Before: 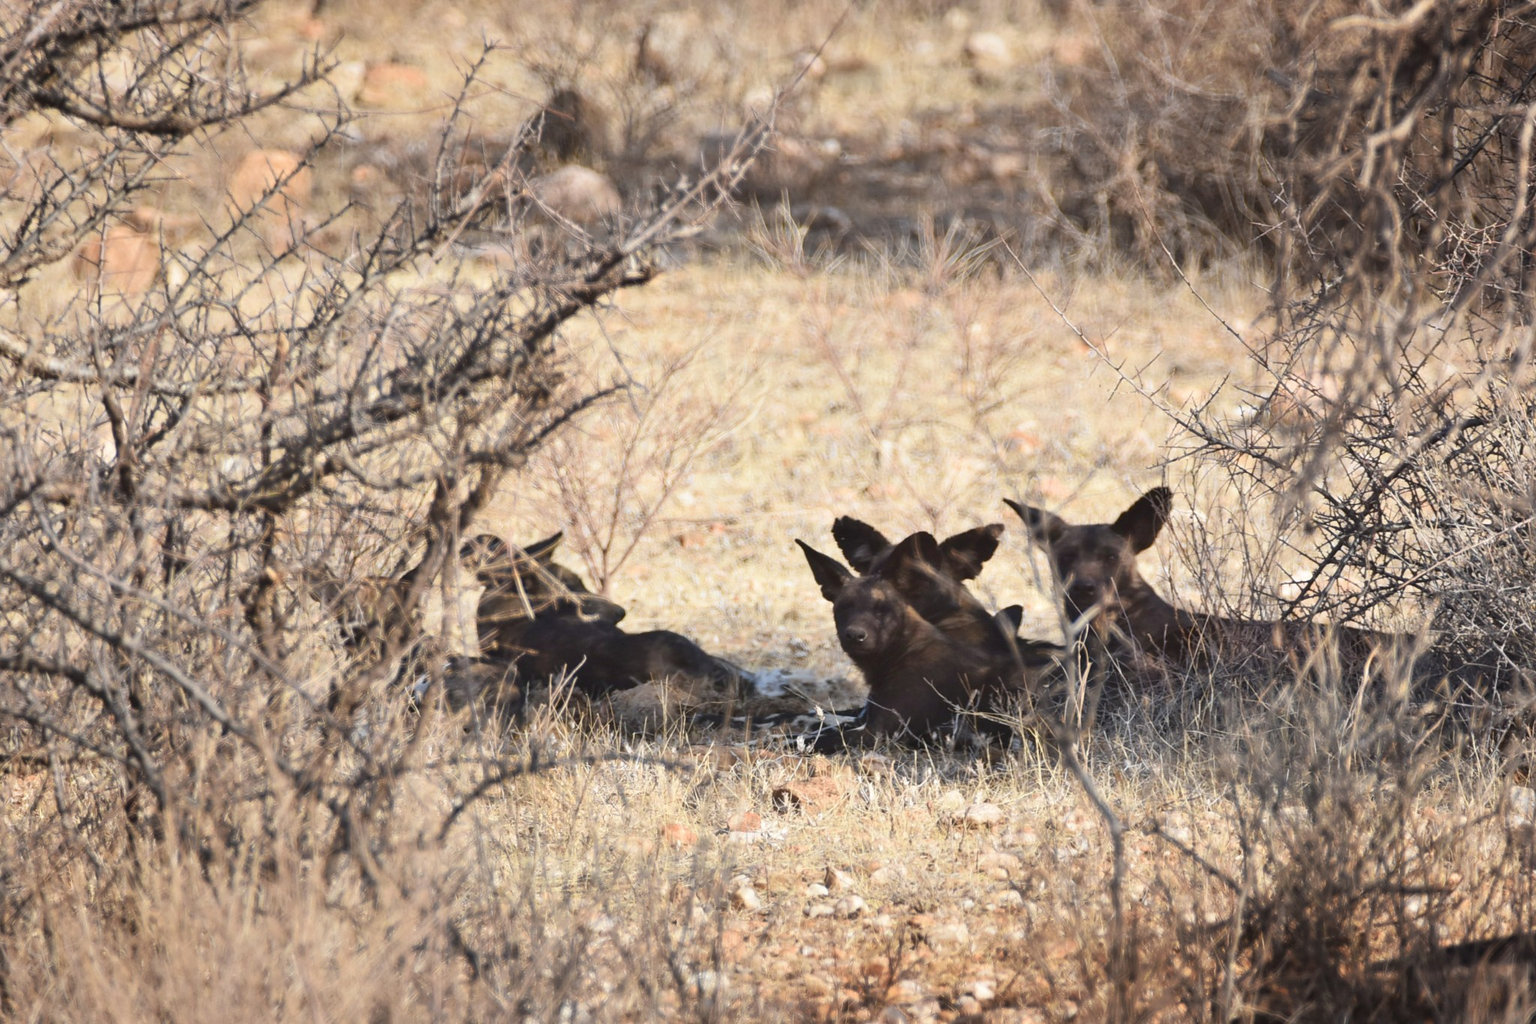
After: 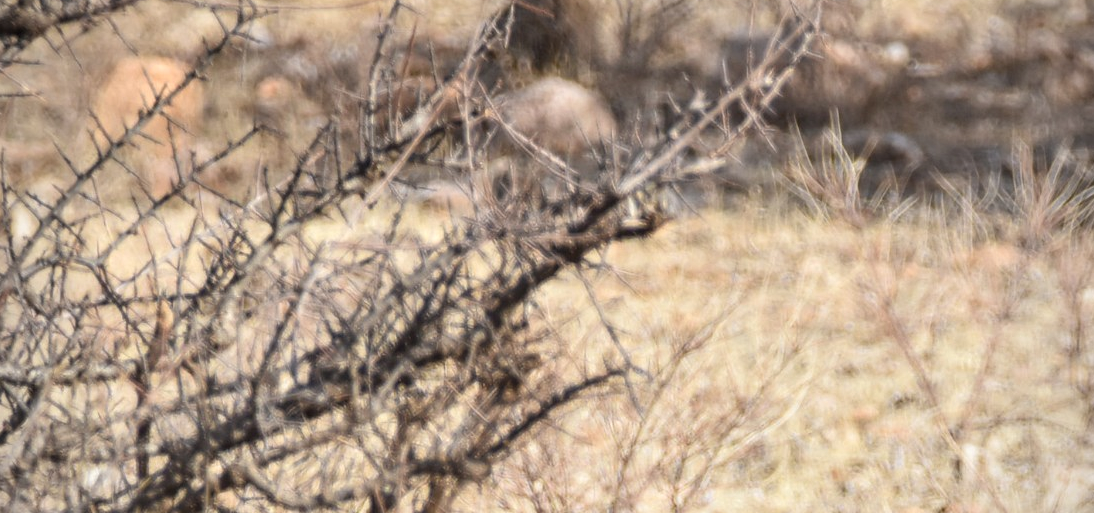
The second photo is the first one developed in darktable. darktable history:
crop: left 10.38%, top 10.524%, right 36.163%, bottom 51.908%
local contrast: on, module defaults
vignetting: fall-off radius 60.88%
shadows and highlights: shadows 29.59, highlights -30.28, low approximation 0.01, soften with gaussian
